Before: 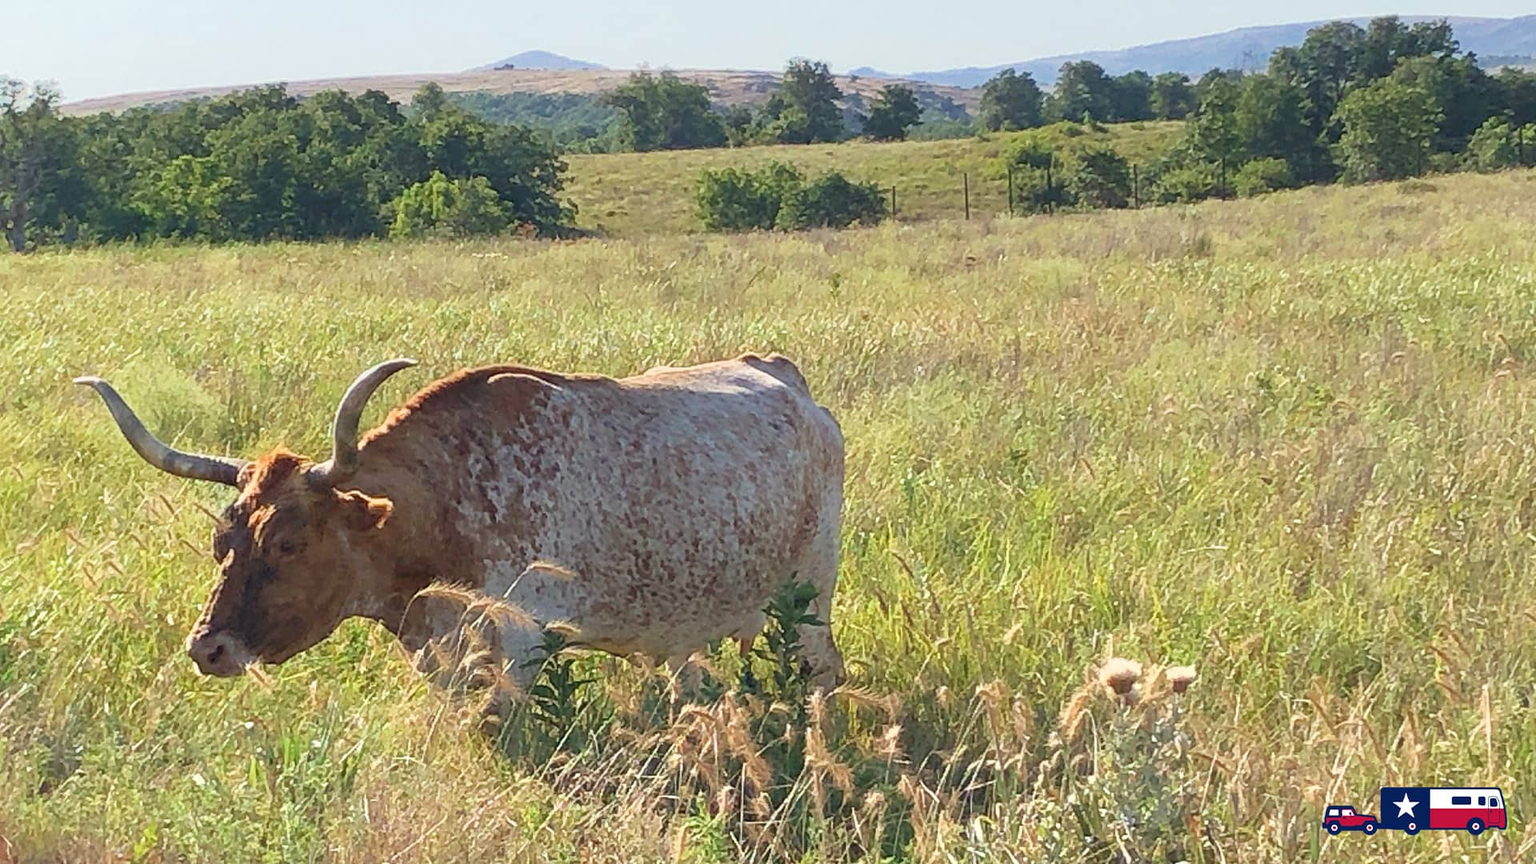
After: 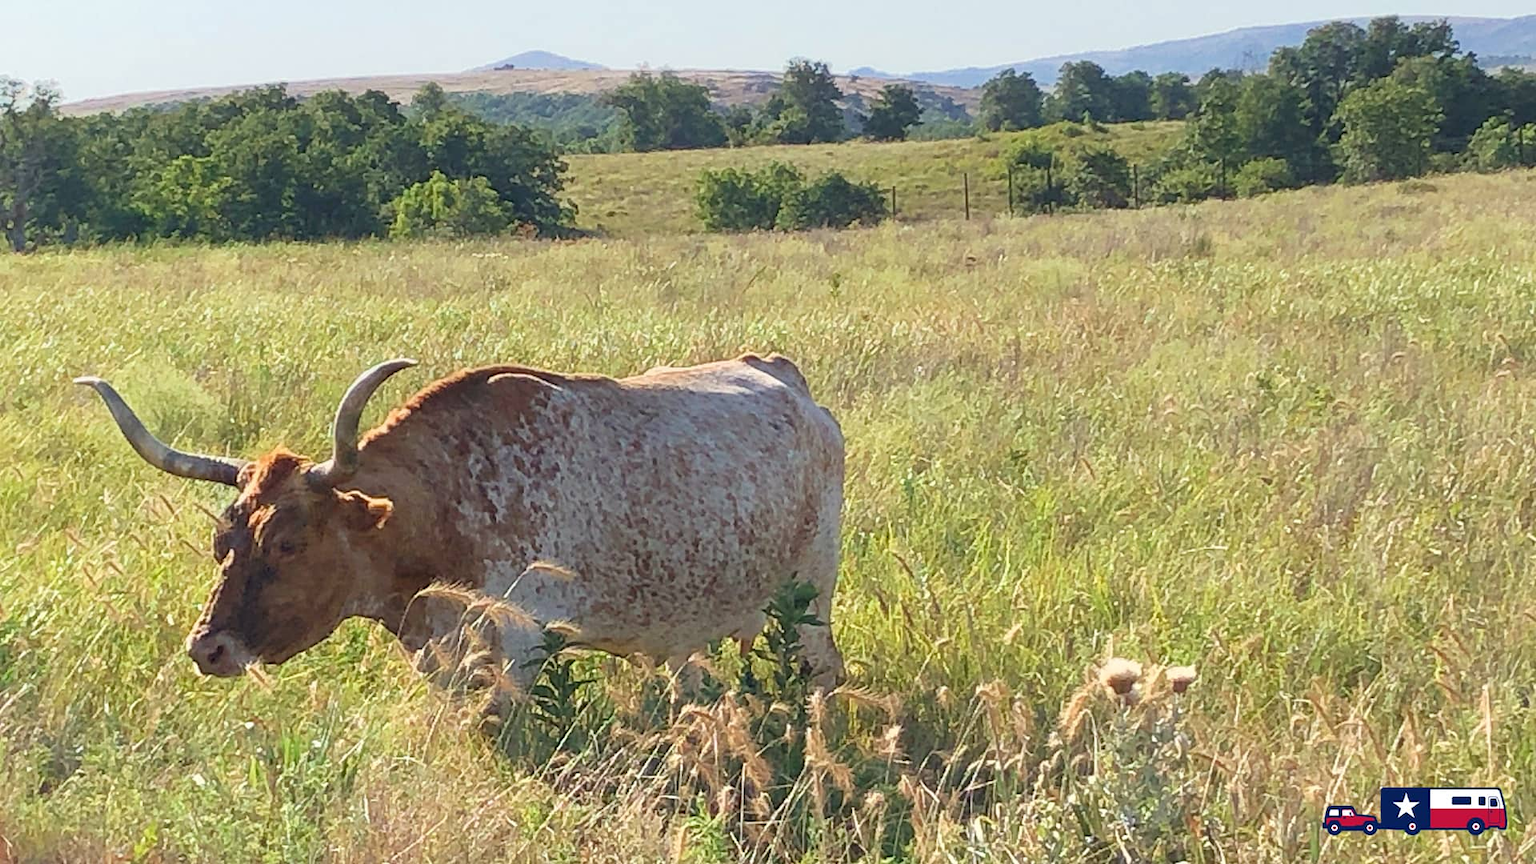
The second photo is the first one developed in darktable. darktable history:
white balance: red 1, blue 1
